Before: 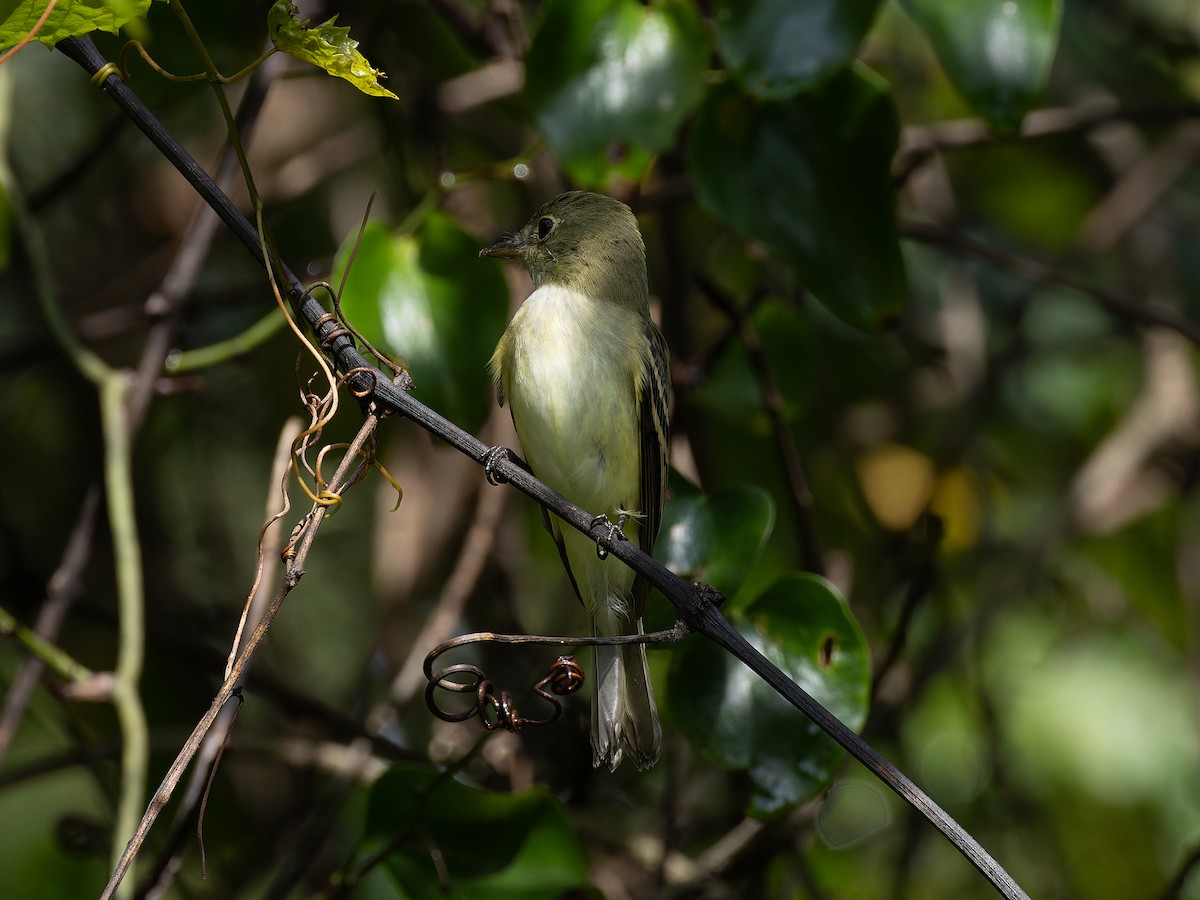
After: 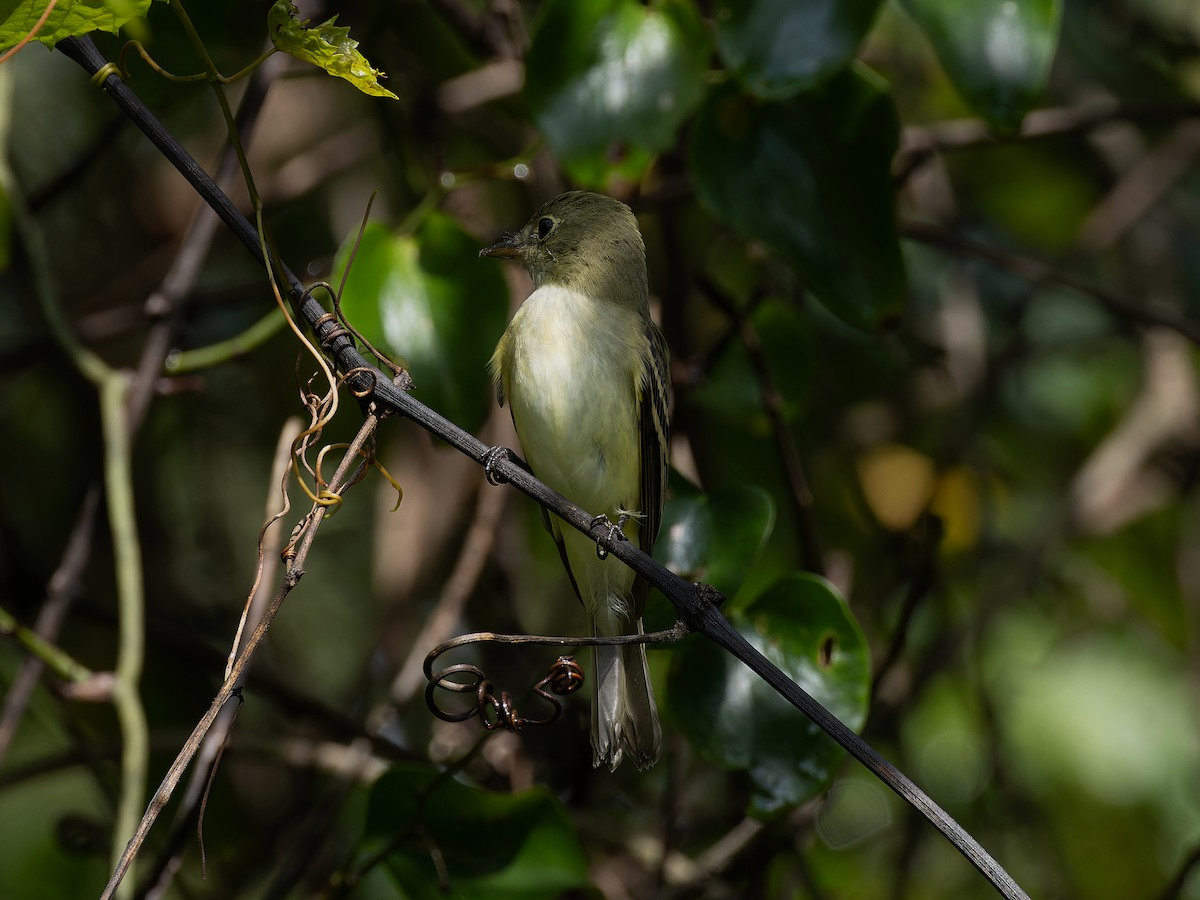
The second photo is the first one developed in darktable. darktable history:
exposure: exposure -0.273 EV, compensate highlight preservation false
